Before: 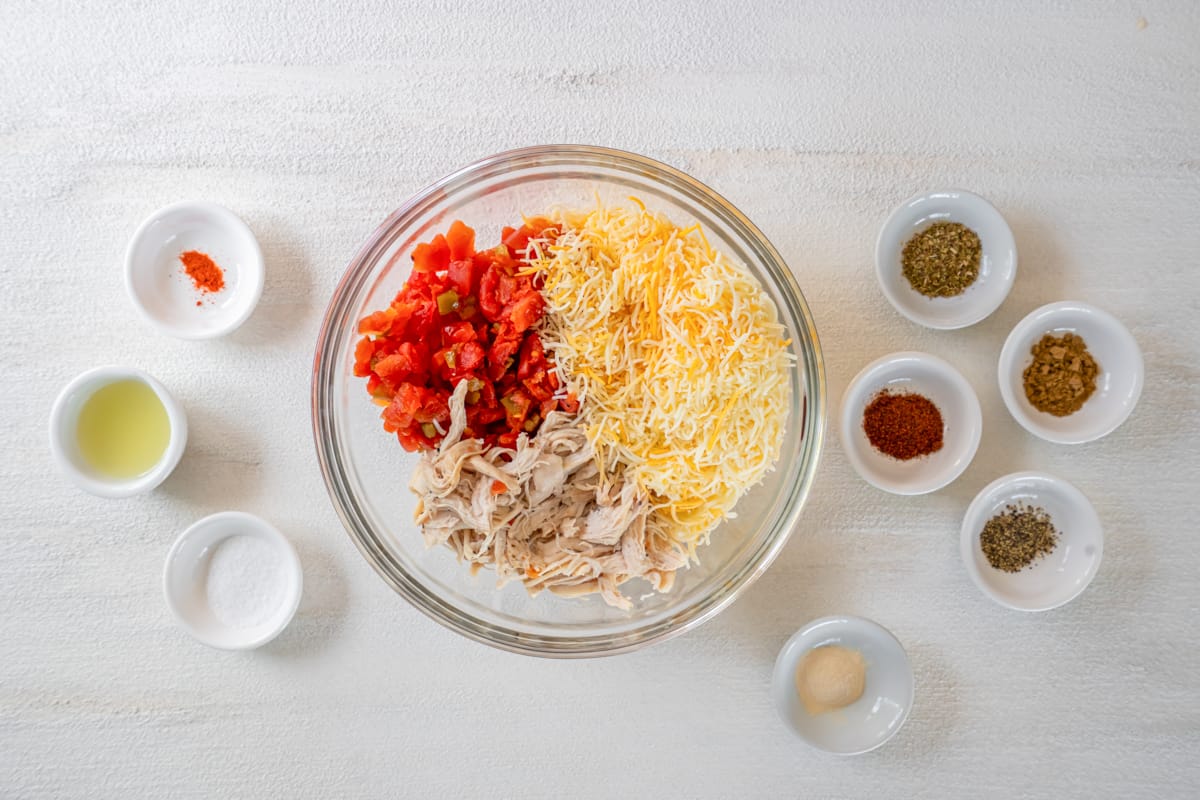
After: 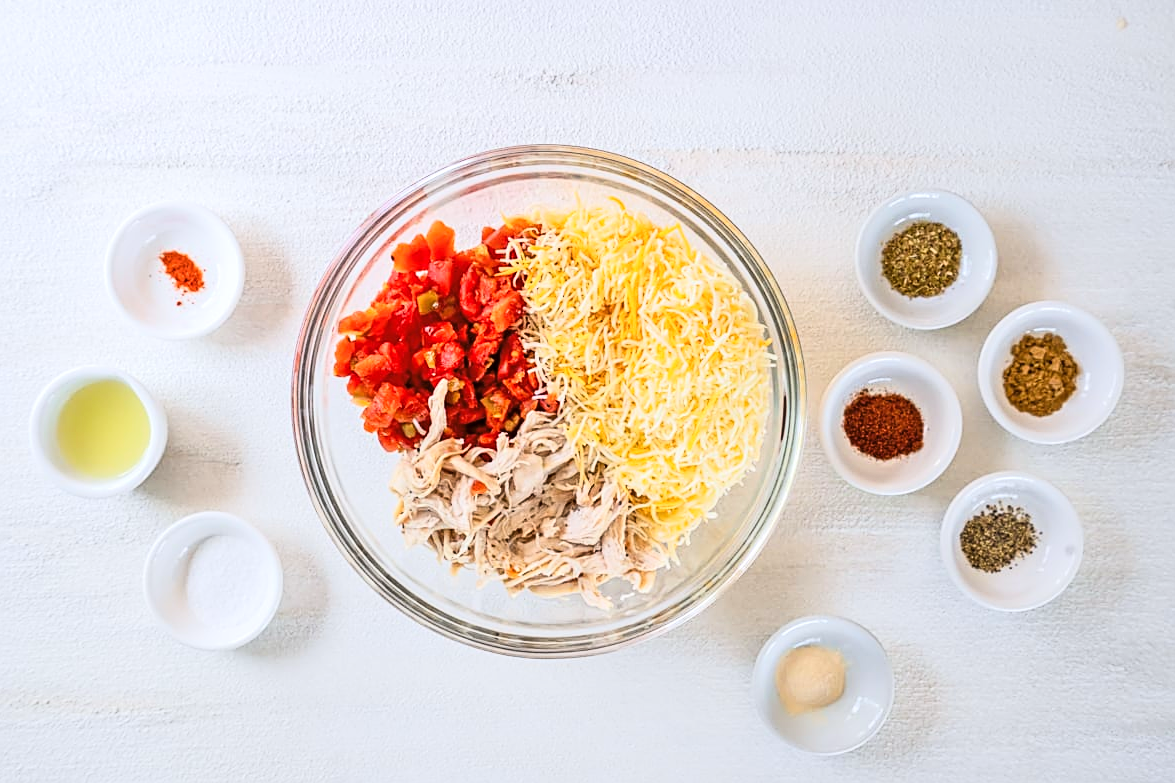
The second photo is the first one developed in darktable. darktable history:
crop: left 1.743%, right 0.268%, bottom 2.011%
tone curve: curves: ch0 [(0, 0) (0.195, 0.109) (0.751, 0.848) (1, 1)], color space Lab, linked channels, preserve colors none
white balance: red 0.983, blue 1.036
tone equalizer: -7 EV 0.15 EV, -6 EV 0.6 EV, -5 EV 1.15 EV, -4 EV 1.33 EV, -3 EV 1.15 EV, -2 EV 0.6 EV, -1 EV 0.15 EV, mask exposure compensation -0.5 EV
sharpen: on, module defaults
